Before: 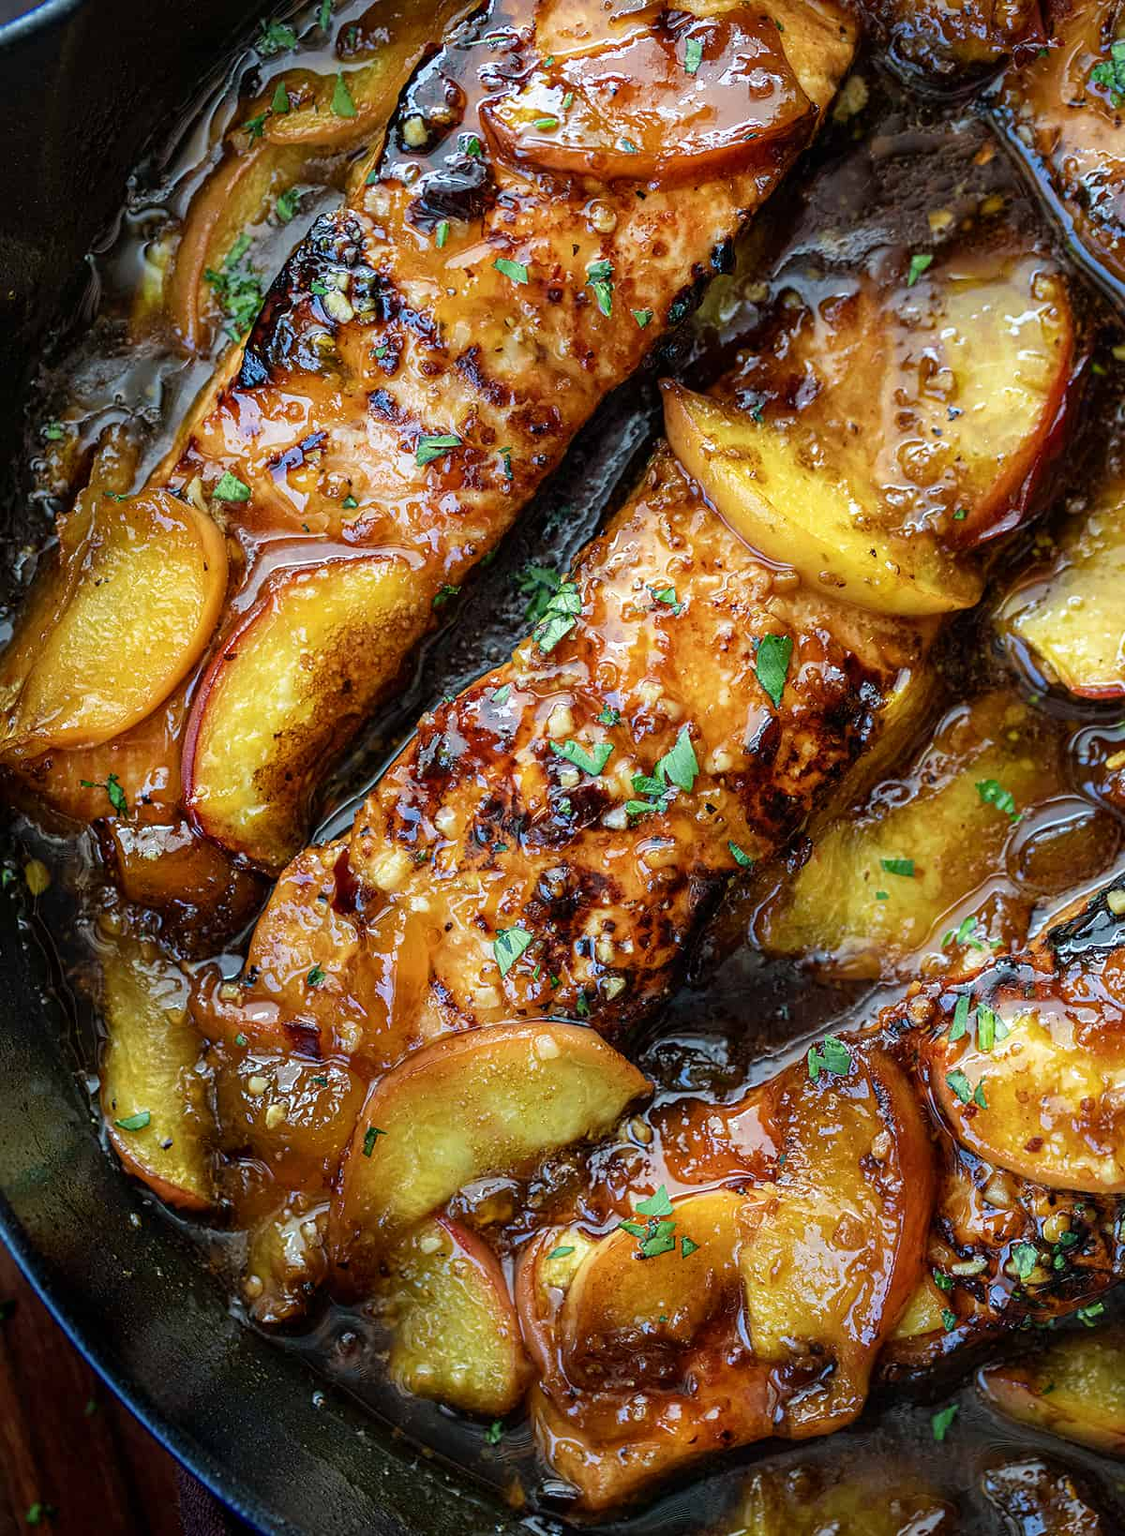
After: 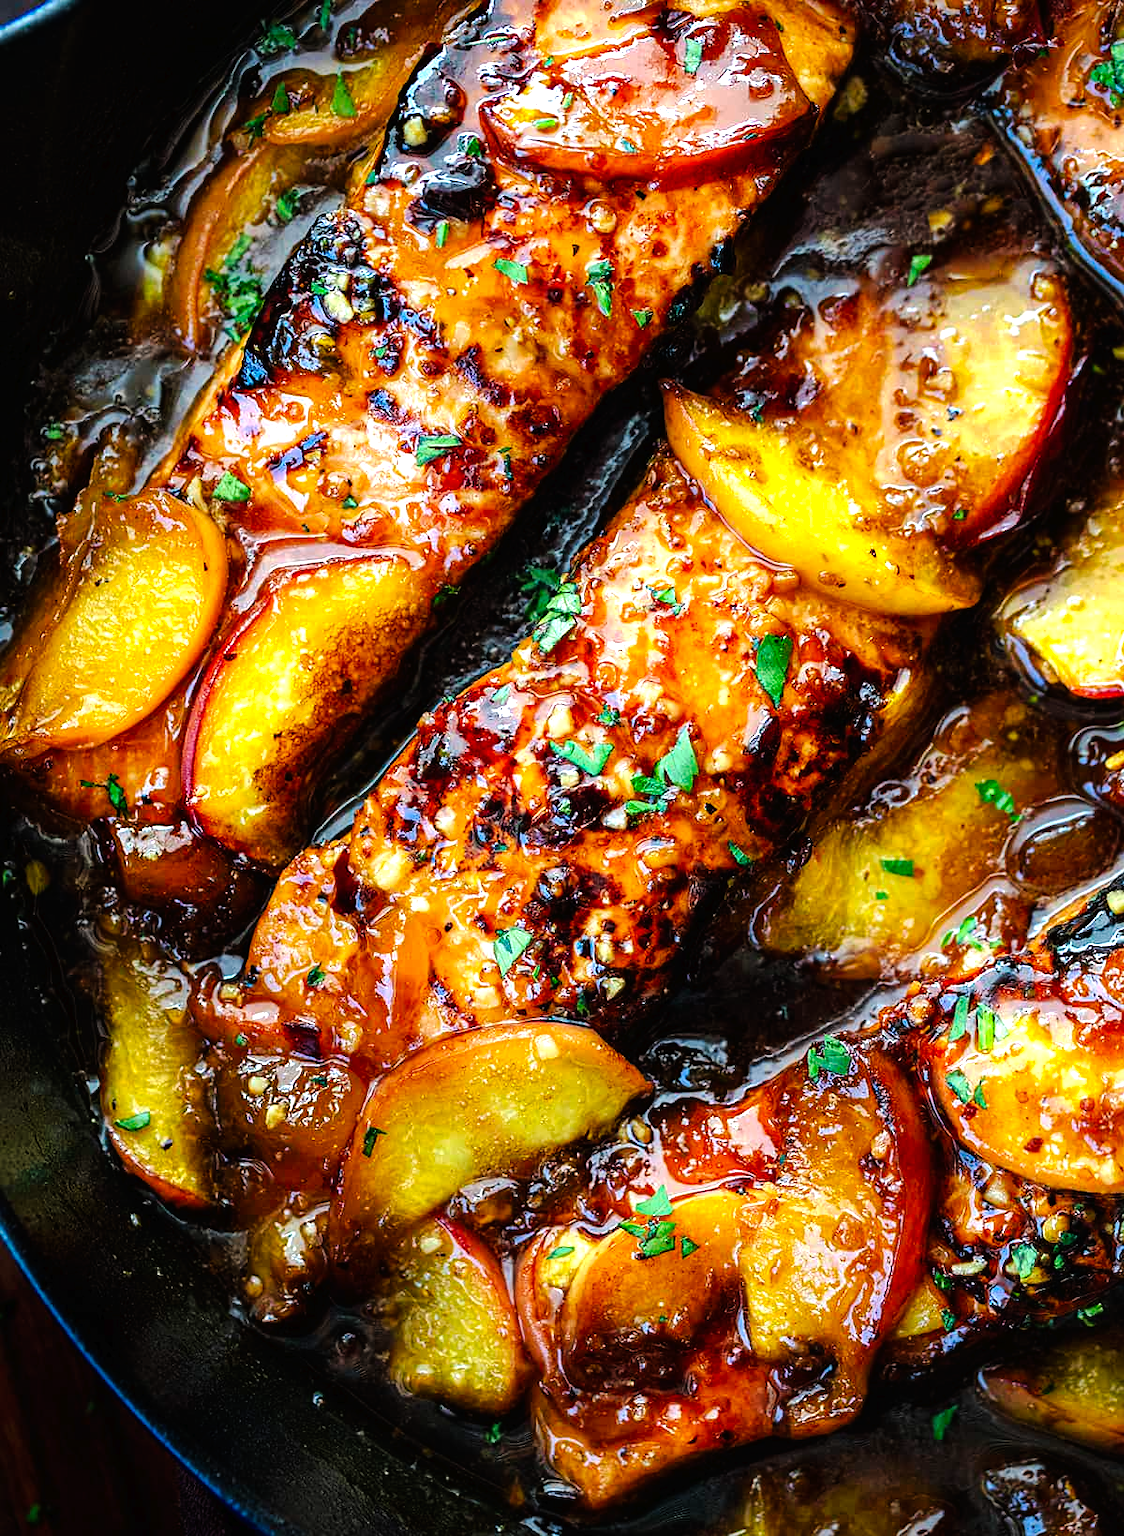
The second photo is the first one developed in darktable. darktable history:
tone curve: curves: ch0 [(0, 0) (0.003, 0.008) (0.011, 0.011) (0.025, 0.014) (0.044, 0.021) (0.069, 0.029) (0.1, 0.042) (0.136, 0.06) (0.177, 0.09) (0.224, 0.126) (0.277, 0.177) (0.335, 0.243) (0.399, 0.31) (0.468, 0.388) (0.543, 0.484) (0.623, 0.585) (0.709, 0.683) (0.801, 0.775) (0.898, 0.873) (1, 1)], preserve colors none
tone equalizer: -8 EV -0.757 EV, -7 EV -0.732 EV, -6 EV -0.57 EV, -5 EV -0.366 EV, -3 EV 0.388 EV, -2 EV 0.6 EV, -1 EV 0.678 EV, +0 EV 0.74 EV, mask exposure compensation -0.498 EV
